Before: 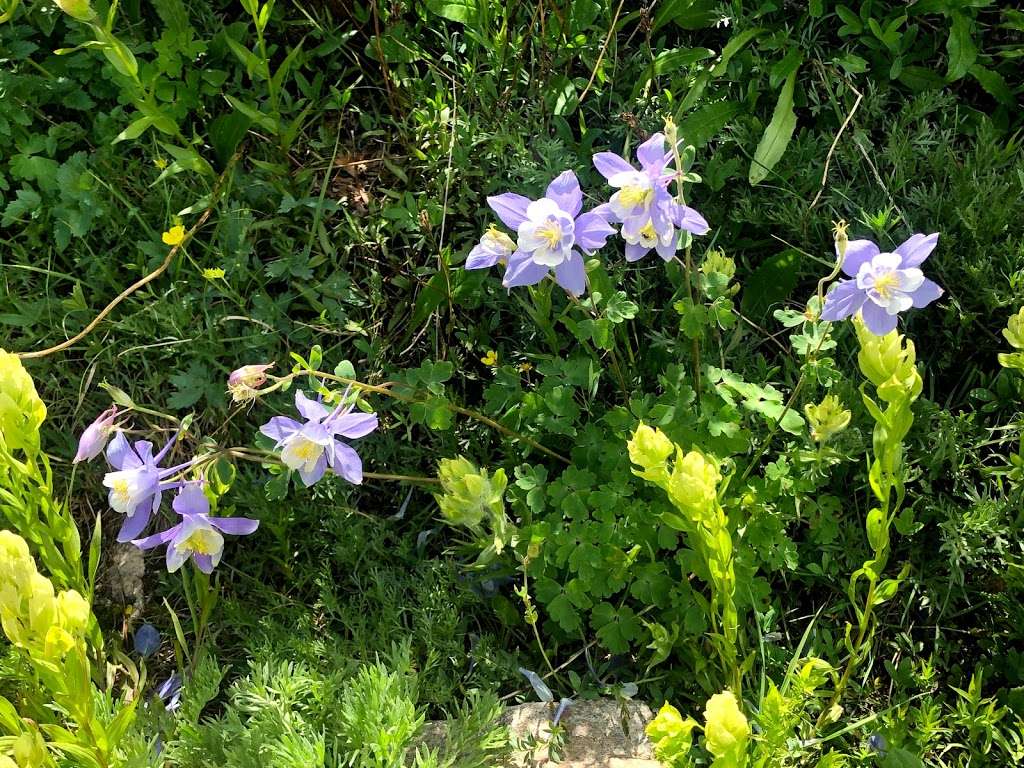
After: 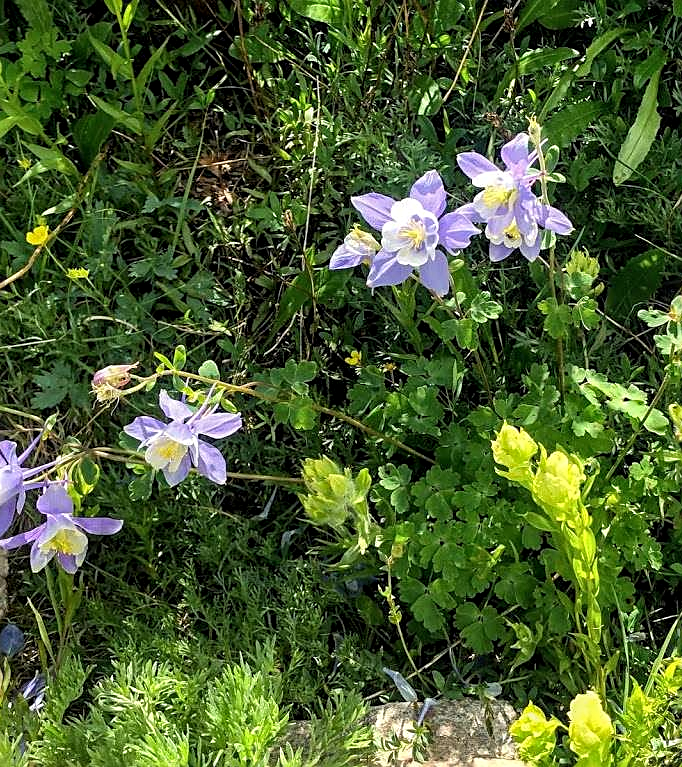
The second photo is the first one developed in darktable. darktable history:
exposure: compensate exposure bias true, compensate highlight preservation false
sharpen: on, module defaults
local contrast: detail 130%
crop and rotate: left 13.332%, right 19.997%
